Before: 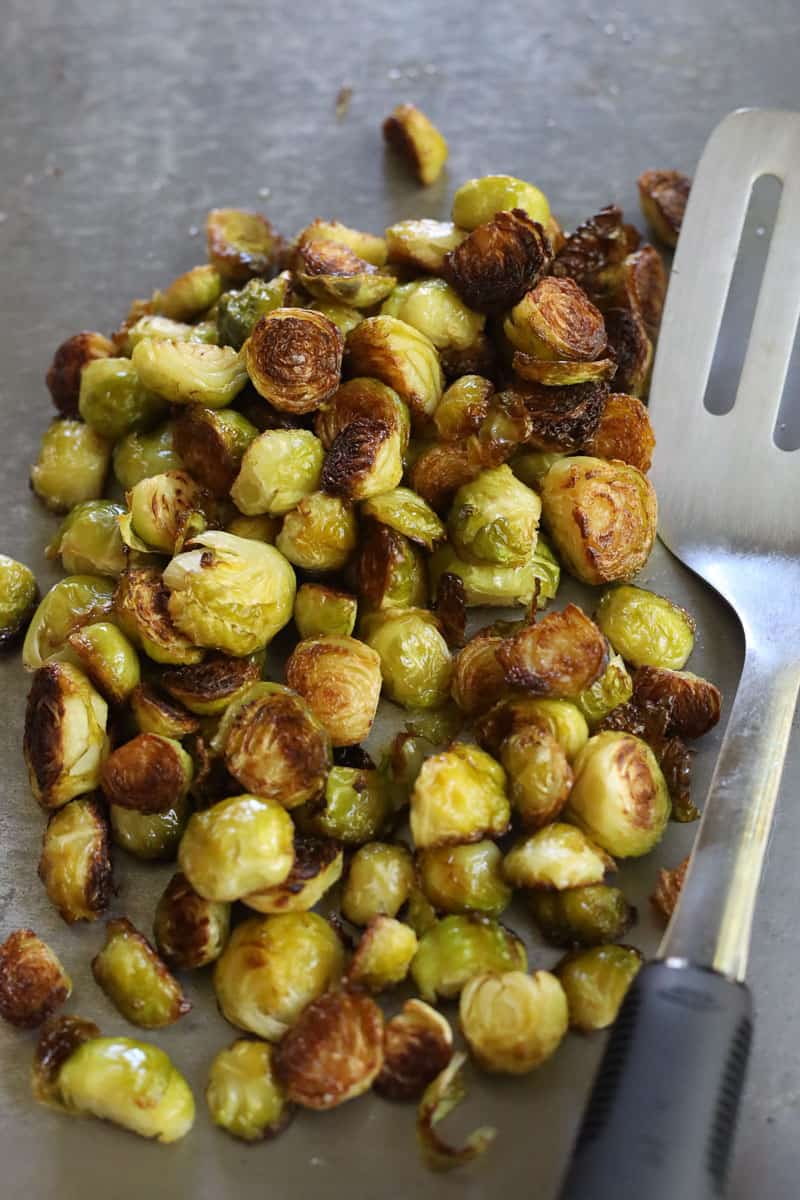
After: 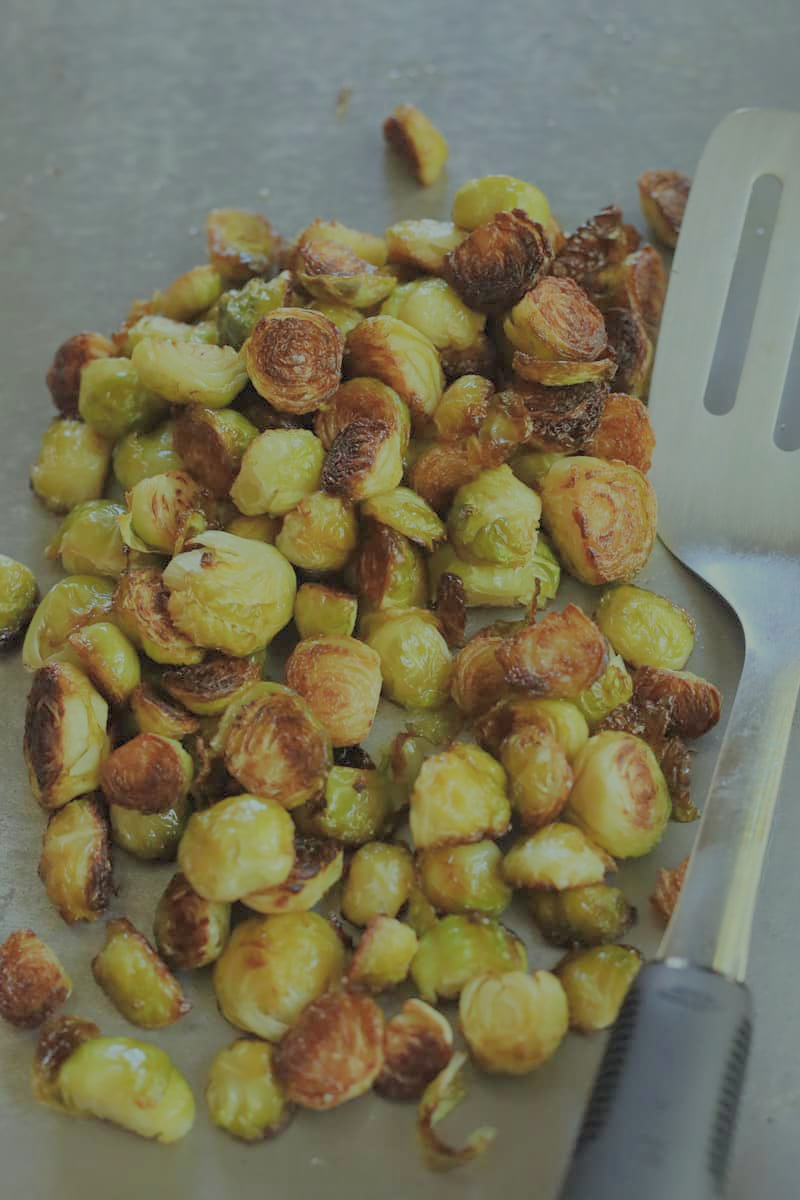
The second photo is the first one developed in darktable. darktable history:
color correction: highlights a* -8.57, highlights b* 3.55
shadows and highlights: low approximation 0.01, soften with gaussian
filmic rgb: black relative exposure -15.97 EV, white relative exposure 8 EV, hardness 4.15, latitude 49.09%, contrast 0.513
exposure: black level correction 0, exposure 0.302 EV, compensate exposure bias true, compensate highlight preservation false
